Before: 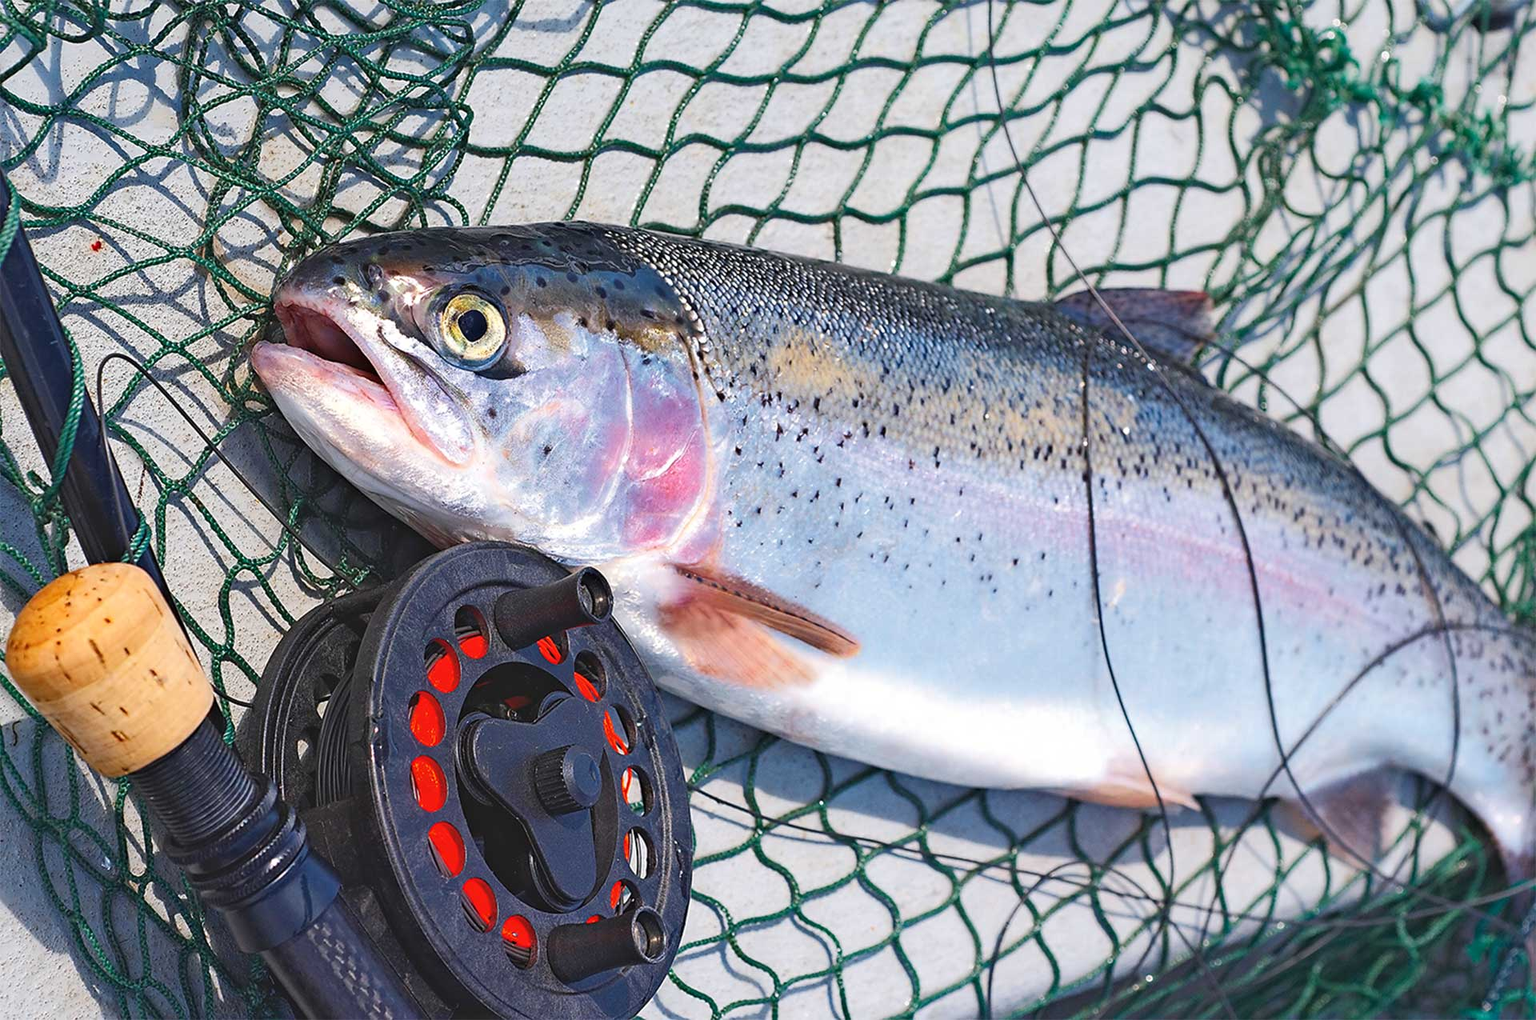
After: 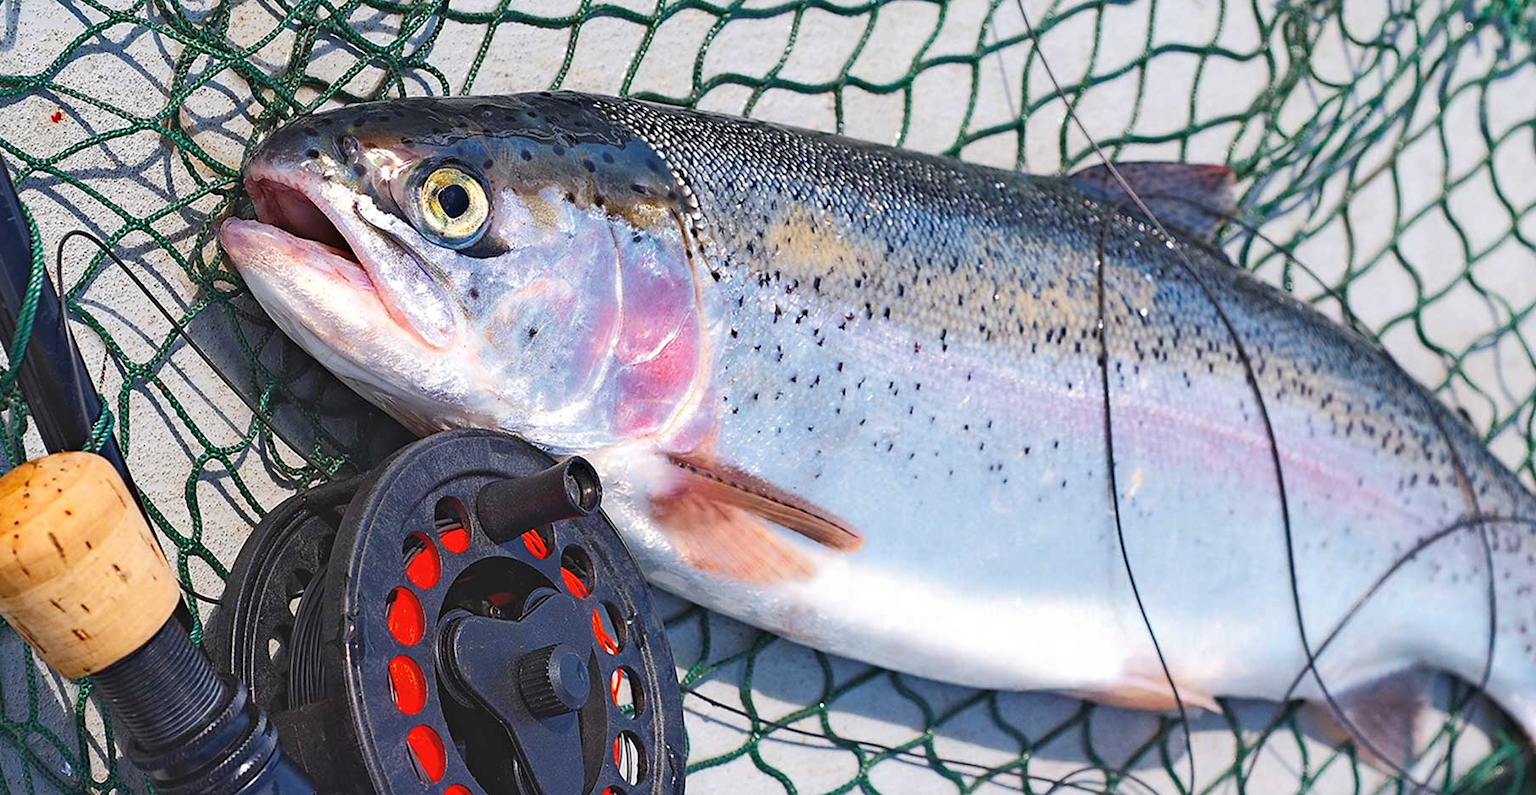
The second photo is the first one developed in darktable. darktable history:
crop and rotate: left 2.851%, top 13.372%, right 2.45%, bottom 12.72%
